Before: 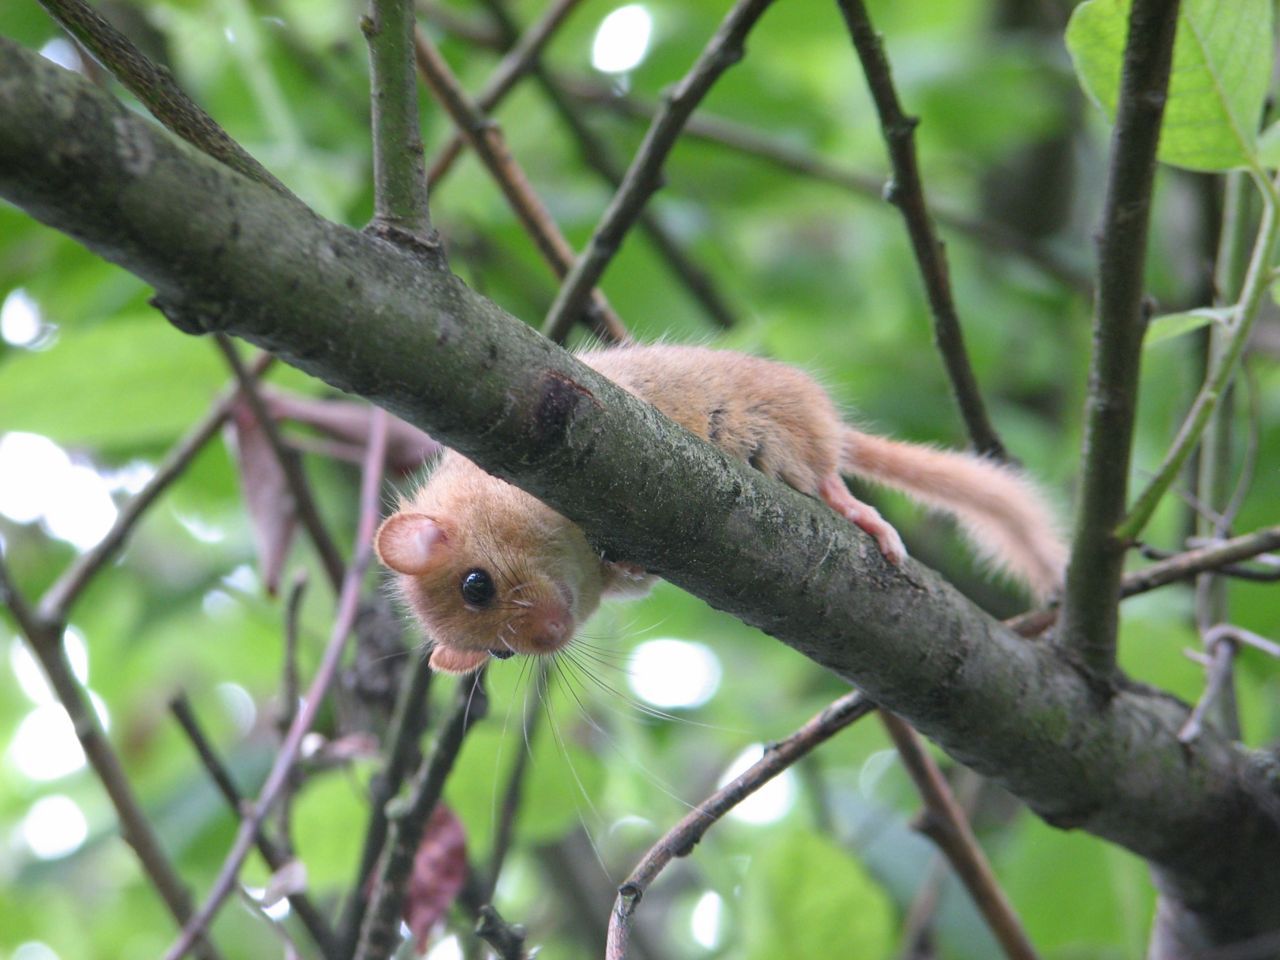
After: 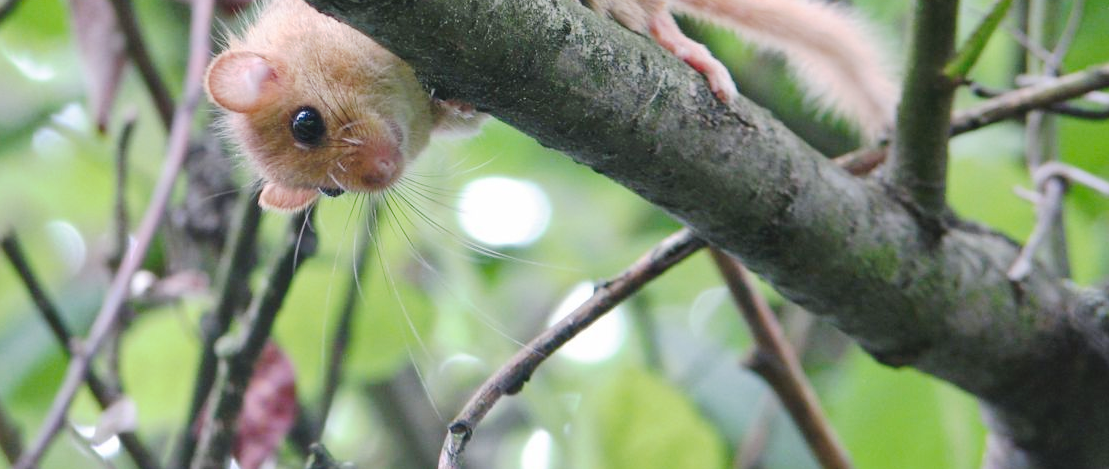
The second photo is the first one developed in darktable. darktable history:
tone curve: curves: ch0 [(0, 0) (0.003, 0.039) (0.011, 0.041) (0.025, 0.048) (0.044, 0.065) (0.069, 0.084) (0.1, 0.104) (0.136, 0.137) (0.177, 0.19) (0.224, 0.245) (0.277, 0.32) (0.335, 0.409) (0.399, 0.496) (0.468, 0.58) (0.543, 0.656) (0.623, 0.733) (0.709, 0.796) (0.801, 0.852) (0.898, 0.93) (1, 1)], preserve colors none
crop and rotate: left 13.306%, top 48.129%, bottom 2.928%
shadows and highlights: soften with gaussian
